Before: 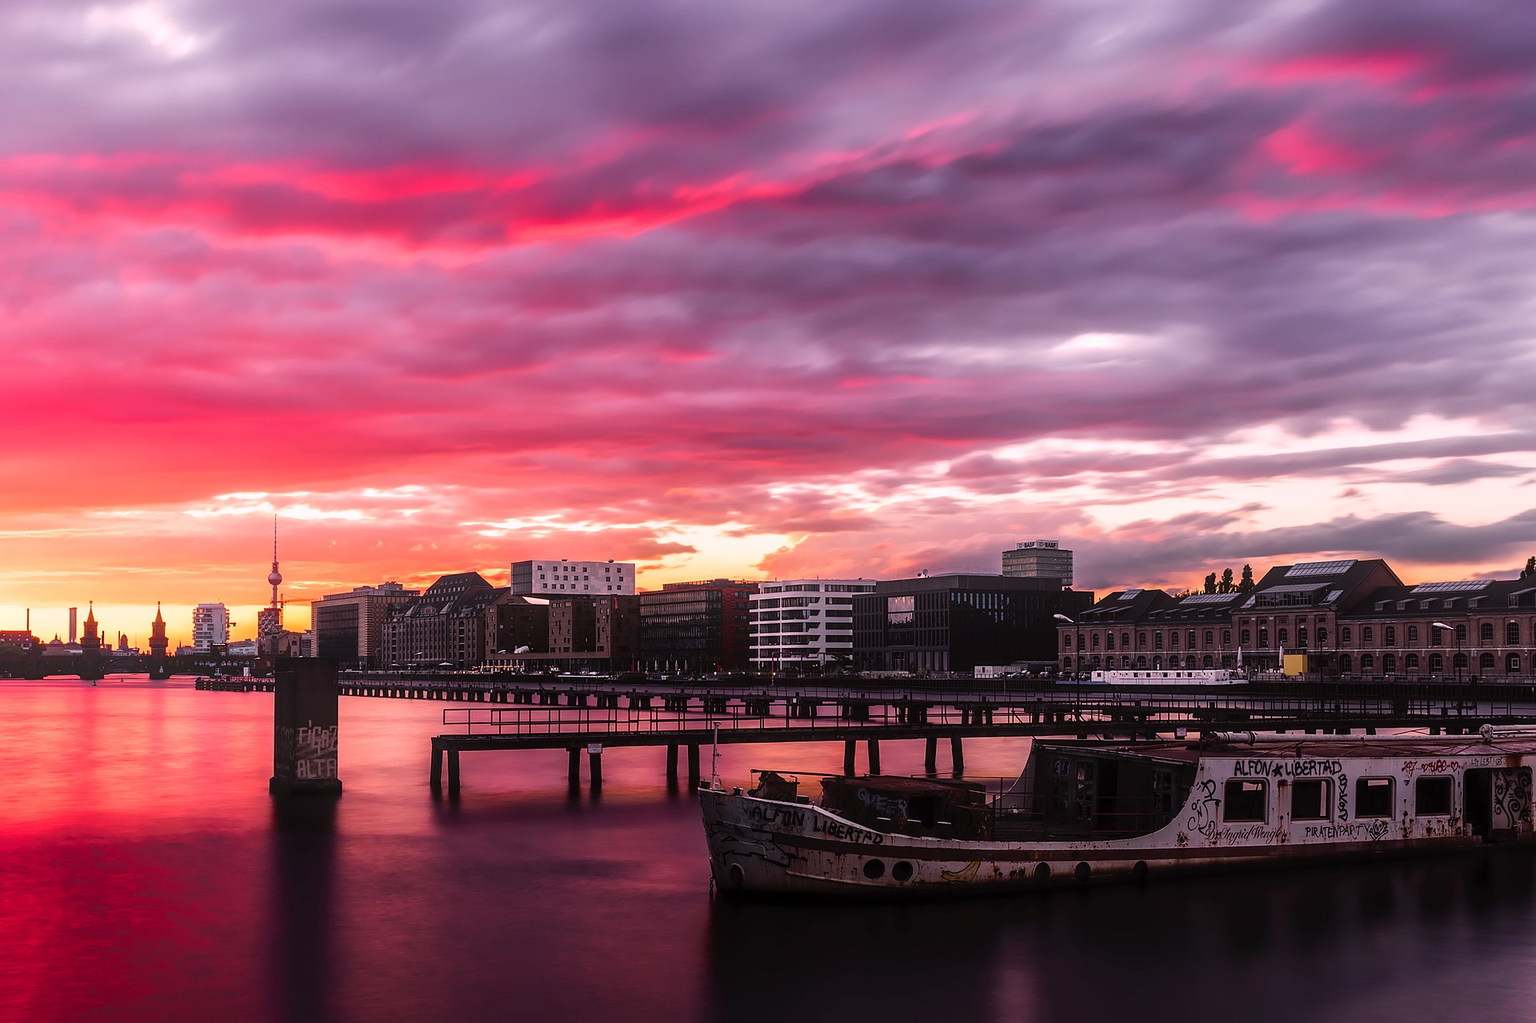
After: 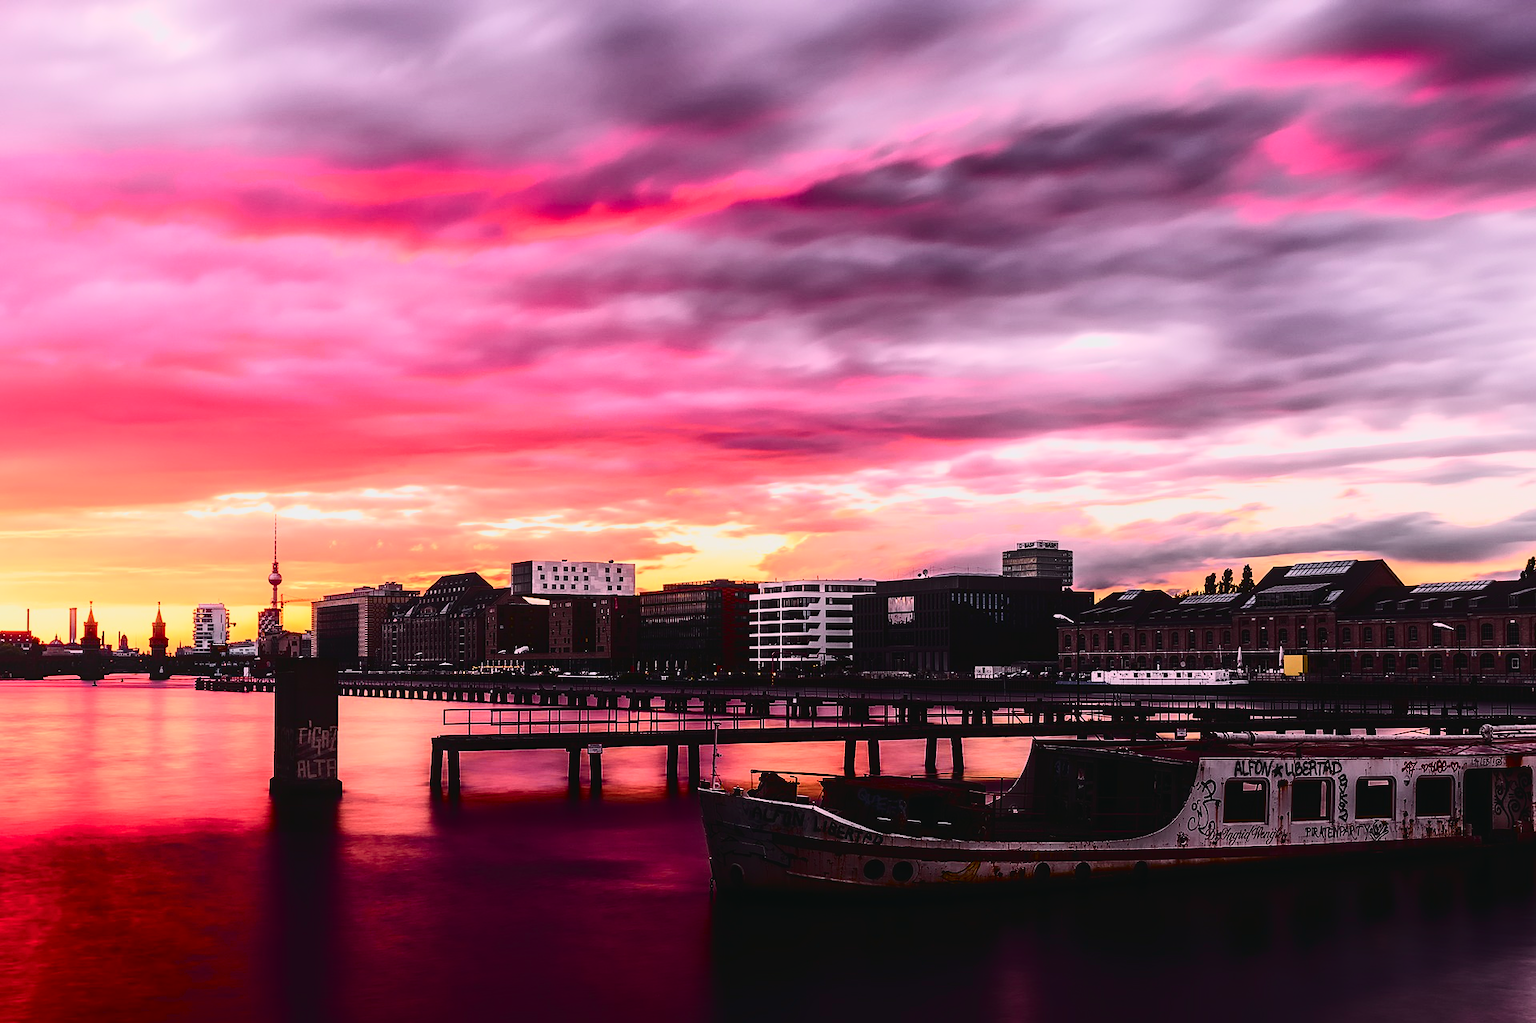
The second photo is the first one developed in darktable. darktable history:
tone curve: curves: ch0 [(0, 0.03) (0.113, 0.087) (0.207, 0.184) (0.515, 0.612) (0.712, 0.793) (1, 0.946)]; ch1 [(0, 0) (0.172, 0.123) (0.317, 0.279) (0.414, 0.382) (0.476, 0.479) (0.505, 0.498) (0.534, 0.534) (0.621, 0.65) (0.709, 0.764) (1, 1)]; ch2 [(0, 0) (0.411, 0.424) (0.505, 0.505) (0.521, 0.524) (0.537, 0.57) (0.65, 0.699) (1, 1)], color space Lab, independent channels, preserve colors none
contrast brightness saturation: contrast 0.28
exposure: compensate highlight preservation false
